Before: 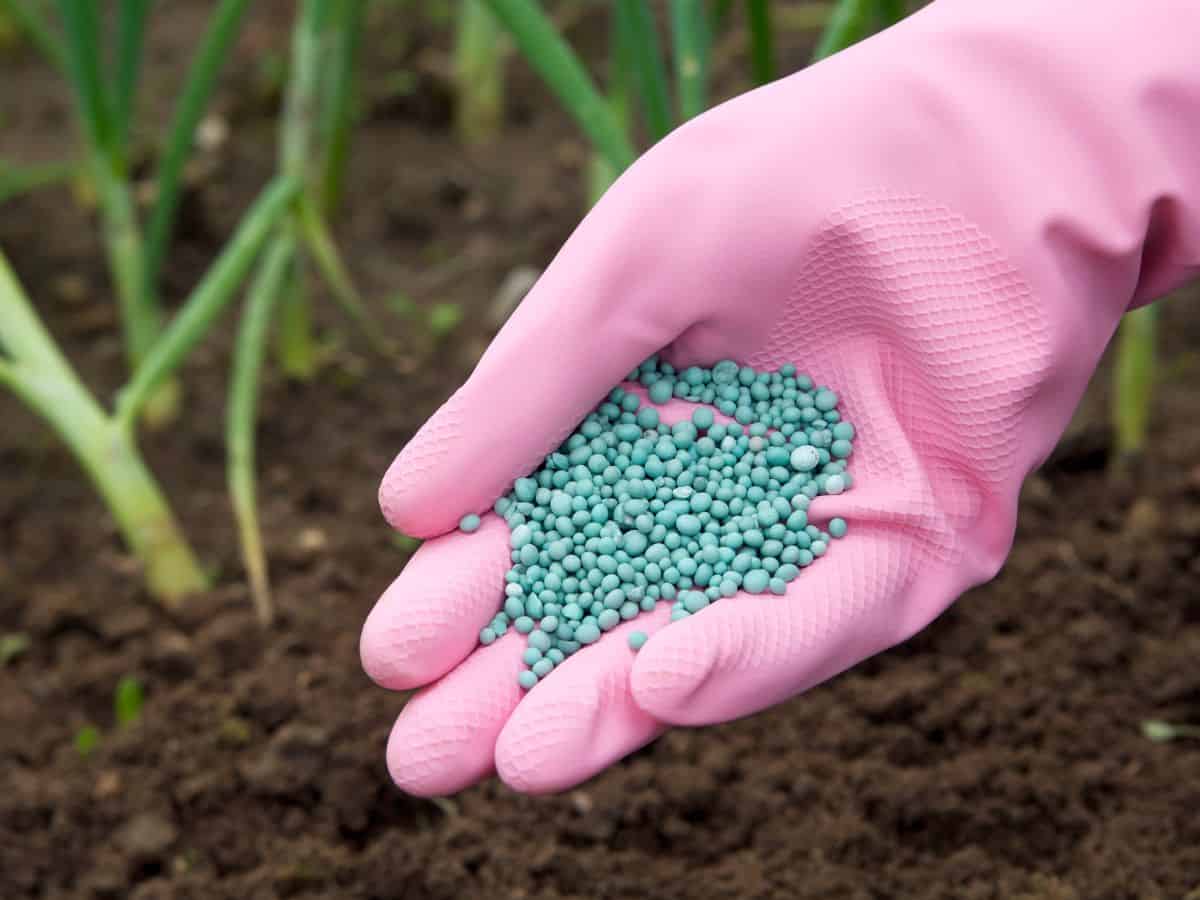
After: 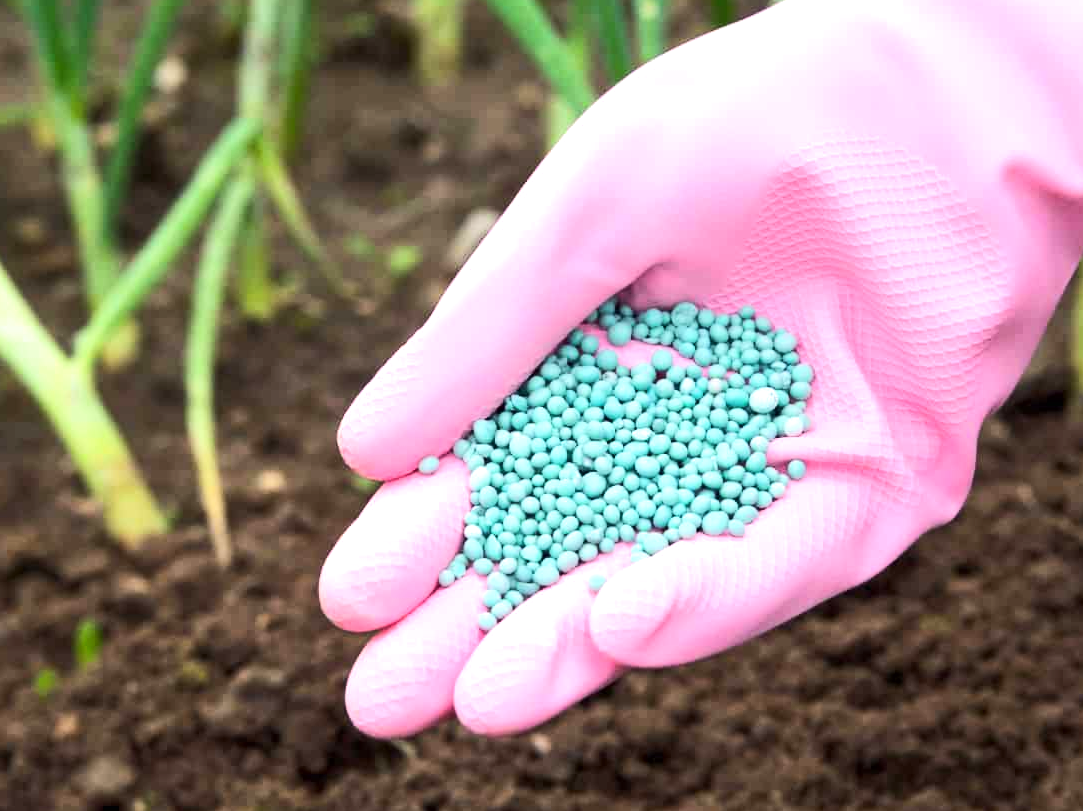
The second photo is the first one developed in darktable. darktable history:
crop: left 3.437%, top 6.465%, right 6.285%, bottom 3.32%
tone equalizer: -8 EV 0.015 EV, -7 EV -0.009 EV, -6 EV 0.011 EV, -5 EV 0.034 EV, -4 EV 0.29 EV, -3 EV 0.673 EV, -2 EV 0.562 EV, -1 EV 0.173 EV, +0 EV 0.043 EV, edges refinement/feathering 500, mask exposure compensation -1.57 EV, preserve details no
exposure: exposure 0.6 EV, compensate exposure bias true, compensate highlight preservation false
